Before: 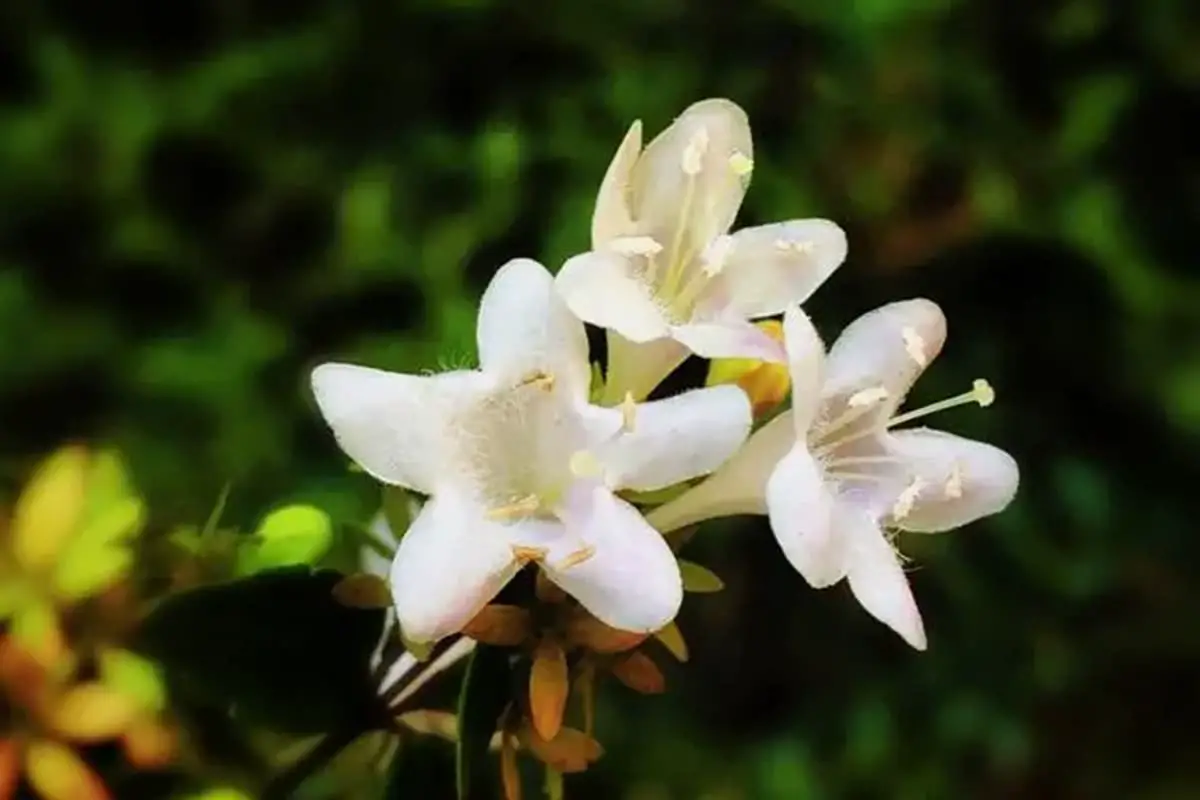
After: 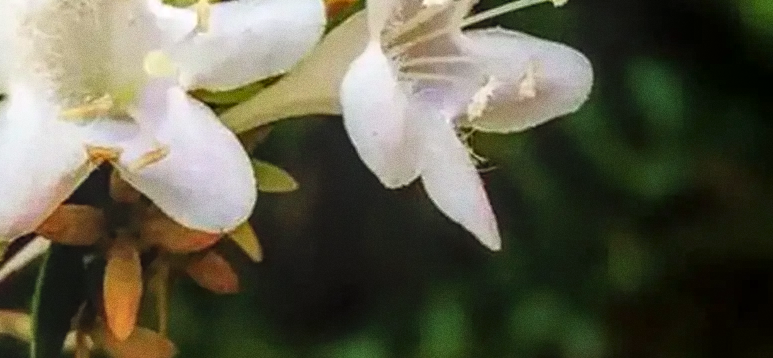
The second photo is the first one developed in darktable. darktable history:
crop and rotate: left 35.509%, top 50.238%, bottom 4.934%
local contrast: highlights 0%, shadows 0%, detail 133%
exposure: exposure 0.178 EV, compensate exposure bias true, compensate highlight preservation false
grain: on, module defaults
